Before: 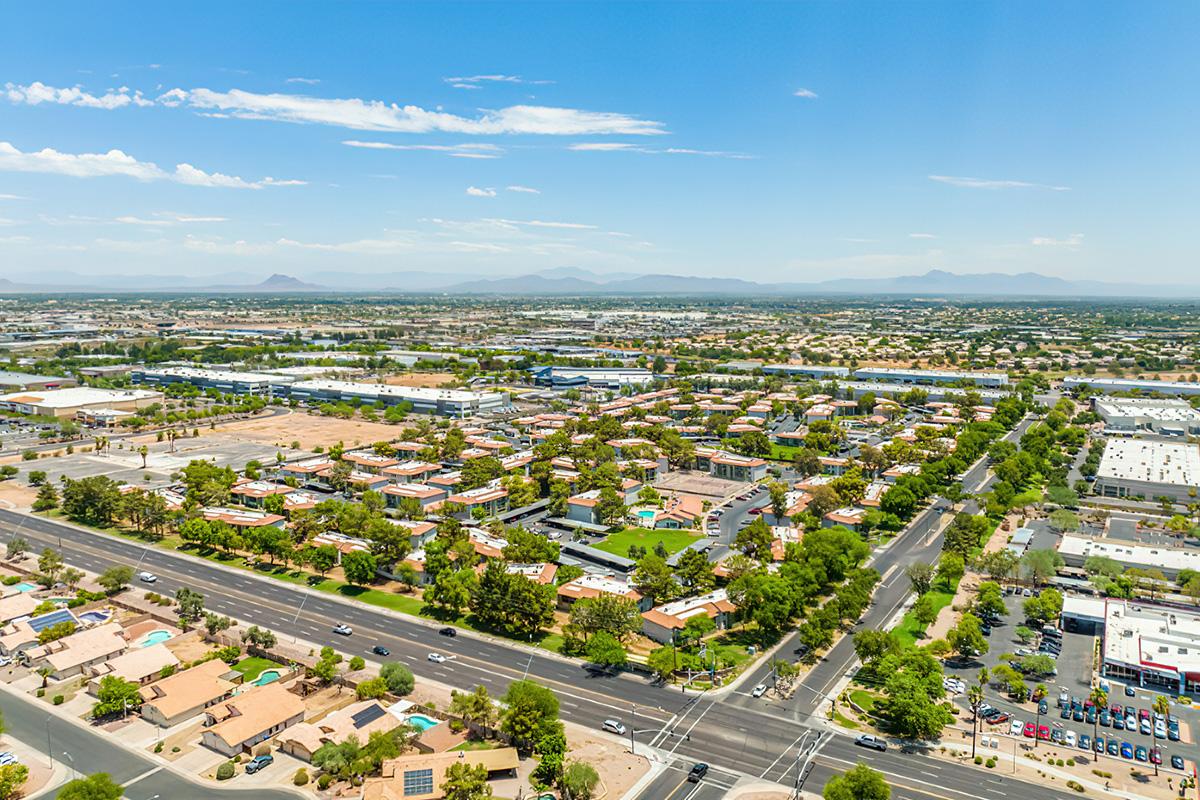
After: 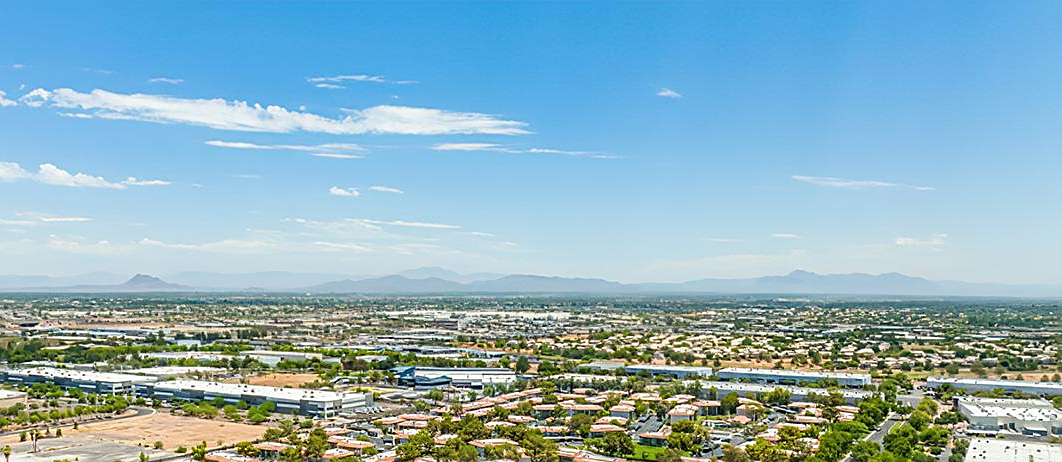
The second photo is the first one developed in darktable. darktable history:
crop and rotate: left 11.453%, bottom 42.168%
sharpen: on, module defaults
